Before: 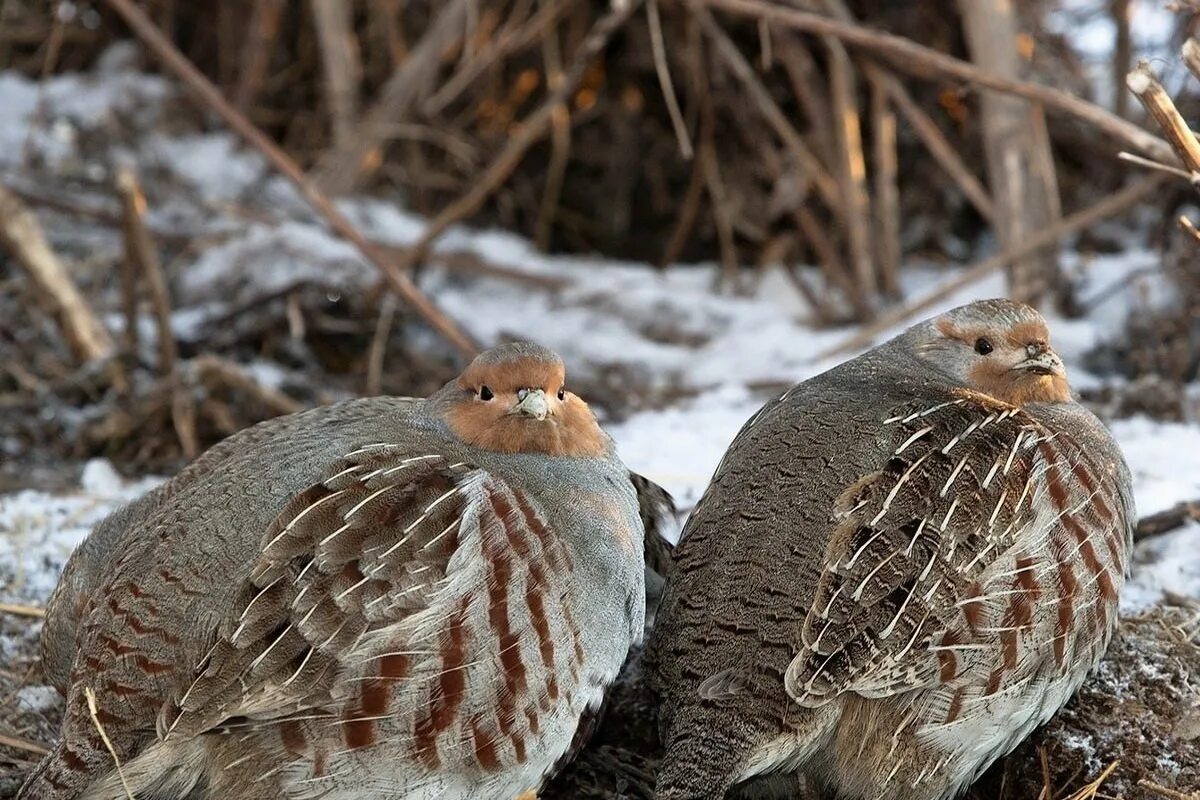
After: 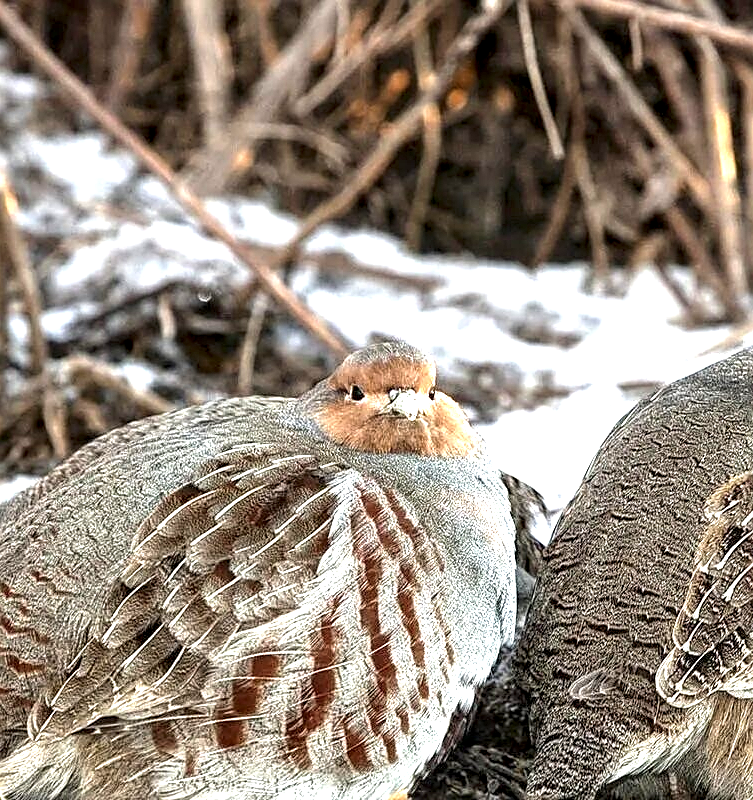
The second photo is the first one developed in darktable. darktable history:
exposure: black level correction 0, exposure 1.285 EV, compensate highlight preservation false
sharpen: on, module defaults
crop: left 10.804%, right 26.436%
local contrast: detail 160%
